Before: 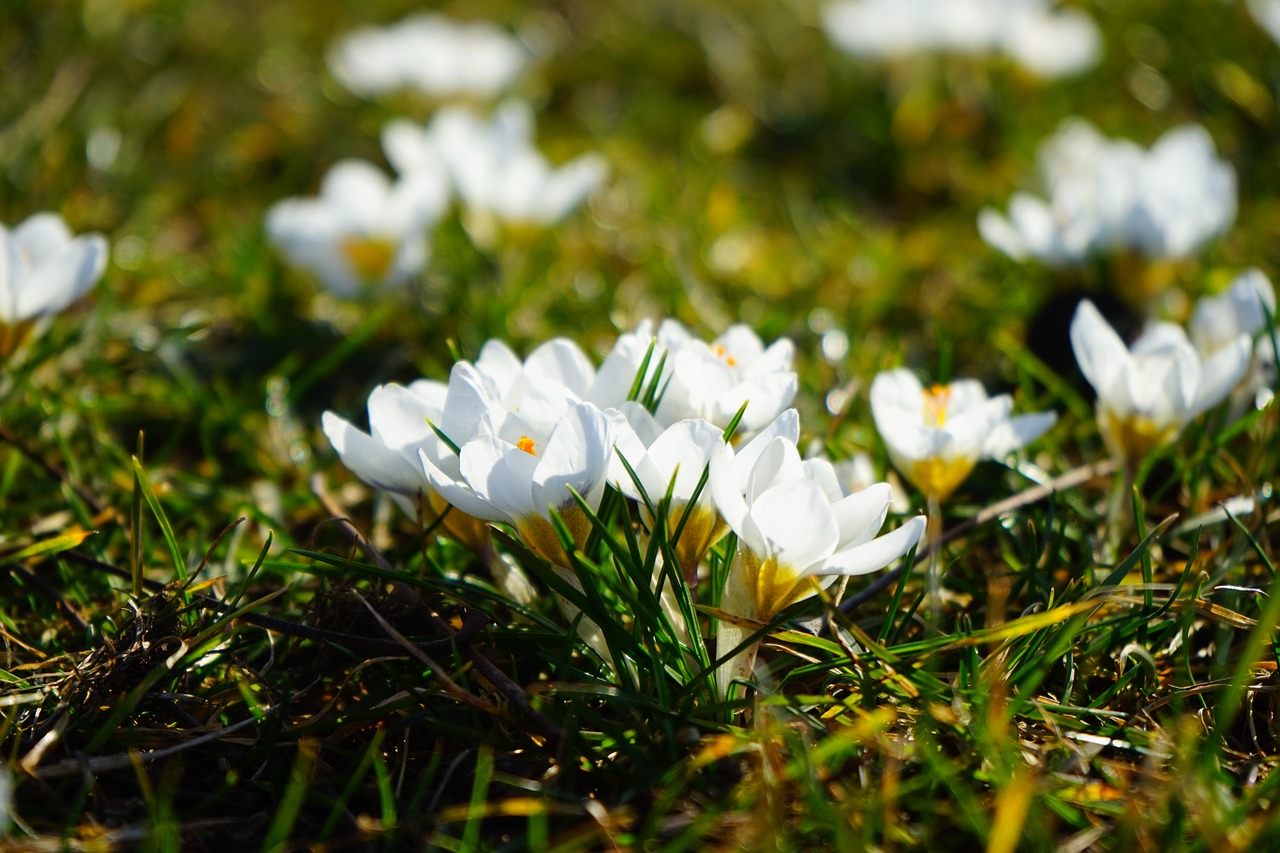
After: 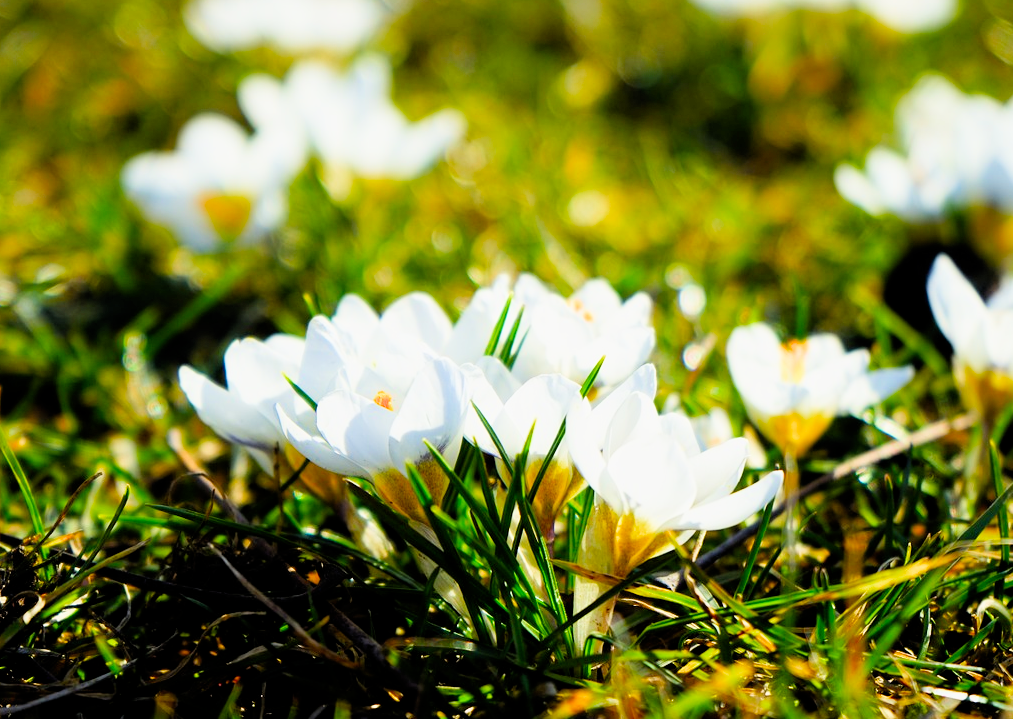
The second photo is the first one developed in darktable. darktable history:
exposure: exposure 1.137 EV, compensate highlight preservation false
filmic rgb: black relative exposure -7.6 EV, white relative exposure 4.64 EV, threshold 3 EV, target black luminance 0%, hardness 3.55, latitude 50.51%, contrast 1.033, highlights saturation mix 10%, shadows ↔ highlights balance -0.198%, color science v4 (2020), enable highlight reconstruction true
crop: left 11.225%, top 5.381%, right 9.565%, bottom 10.314%
